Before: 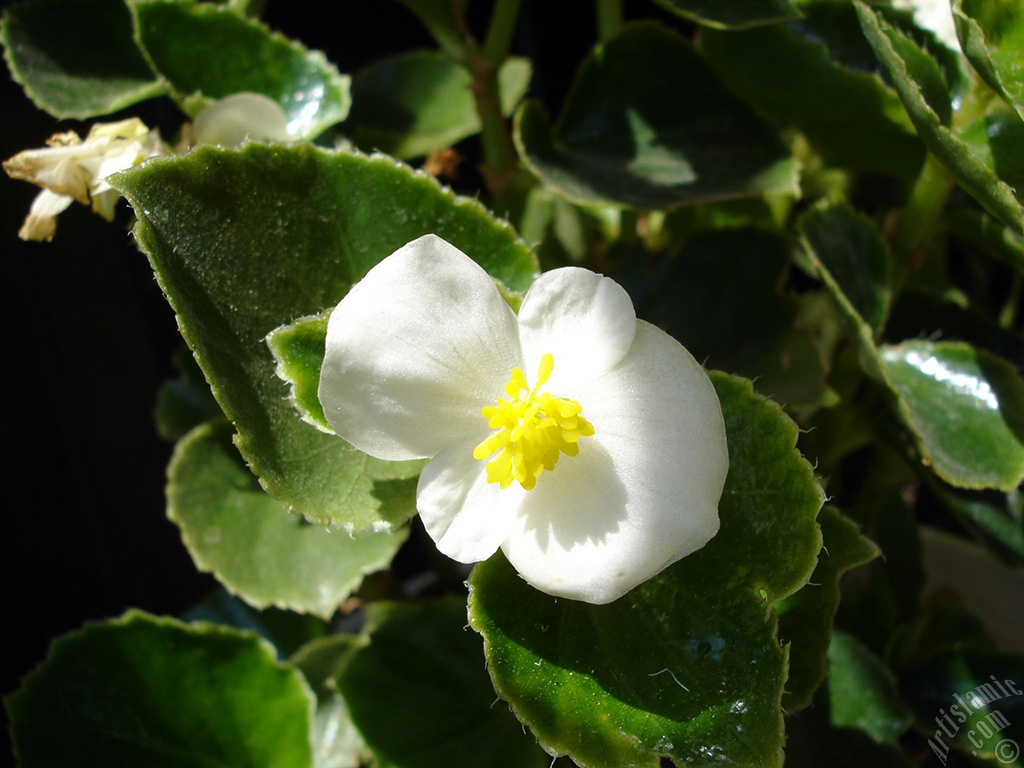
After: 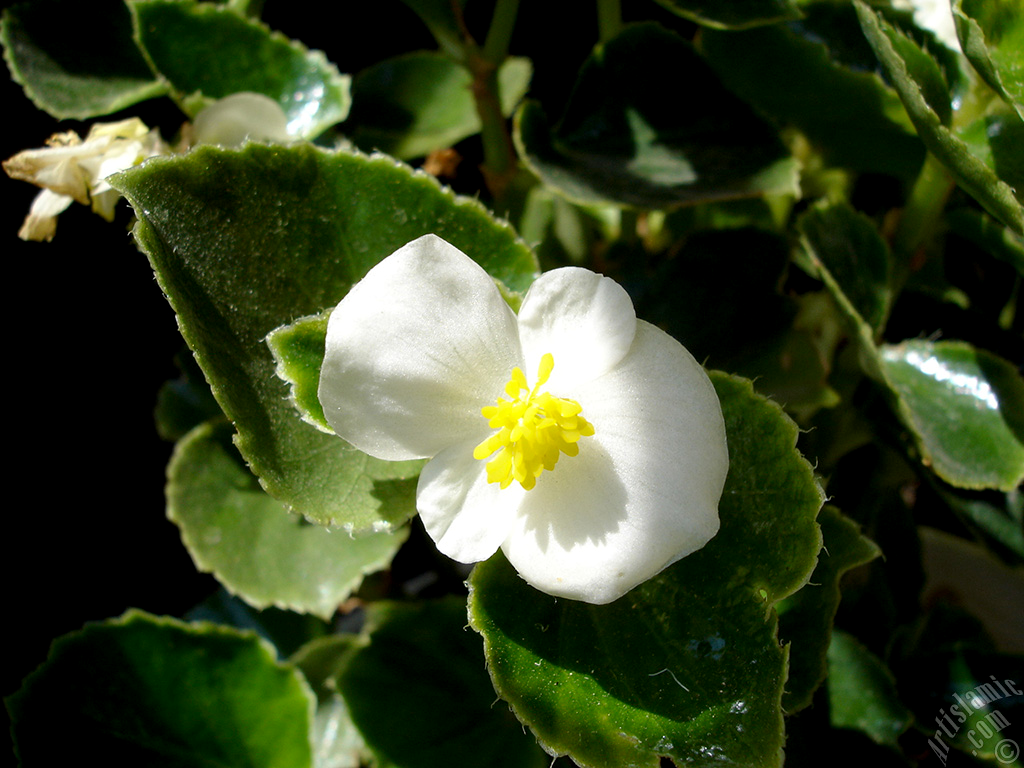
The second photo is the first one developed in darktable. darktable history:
exposure: black level correction 0.005, exposure 0.015 EV, compensate highlight preservation false
